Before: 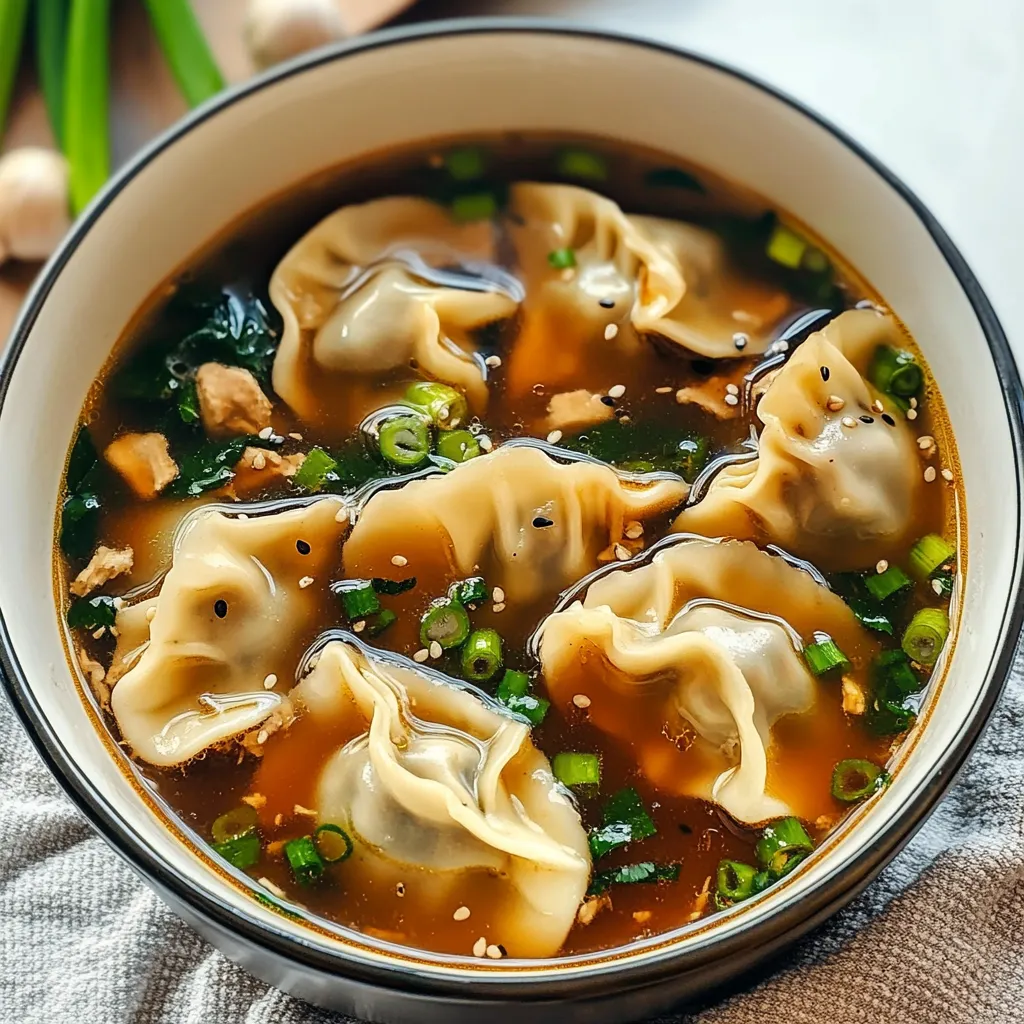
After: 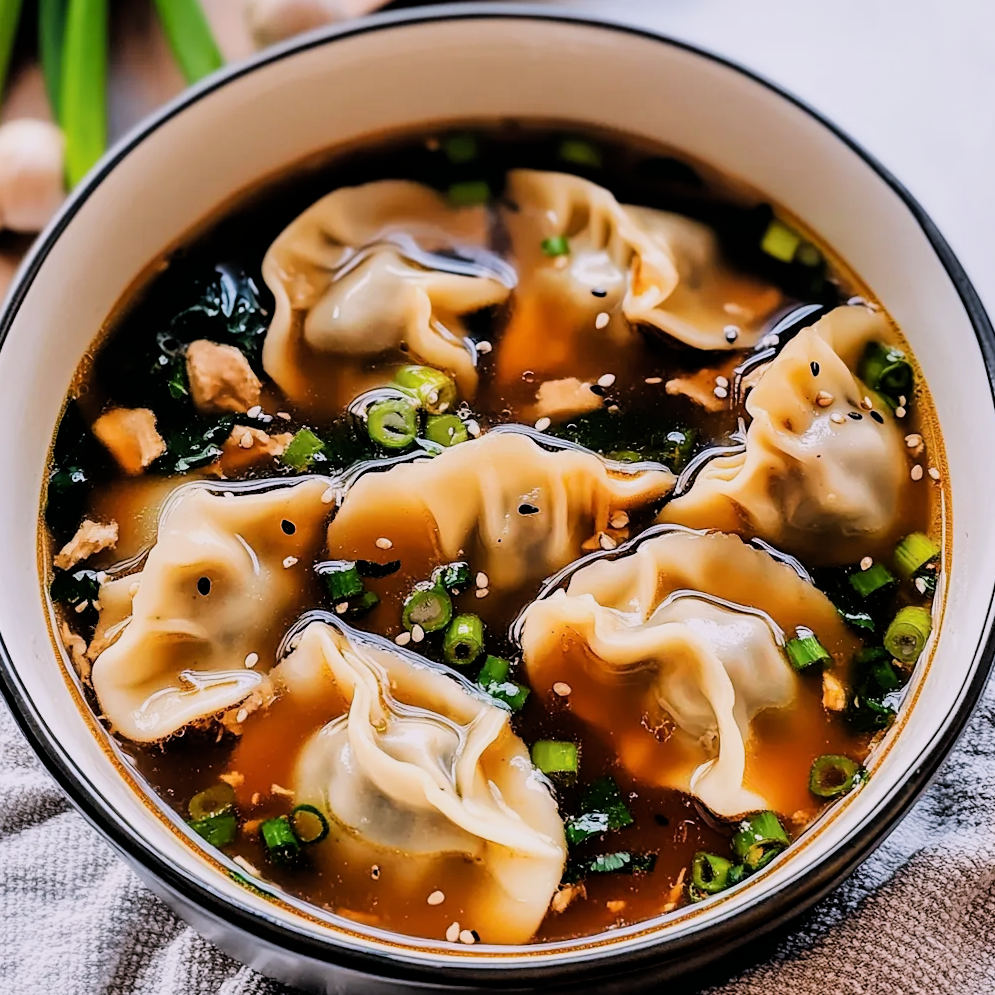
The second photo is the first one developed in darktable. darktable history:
white balance: red 1.066, blue 1.119
crop and rotate: angle -1.69°
filmic rgb: black relative exposure -5 EV, hardness 2.88, contrast 1.3, highlights saturation mix -30%
